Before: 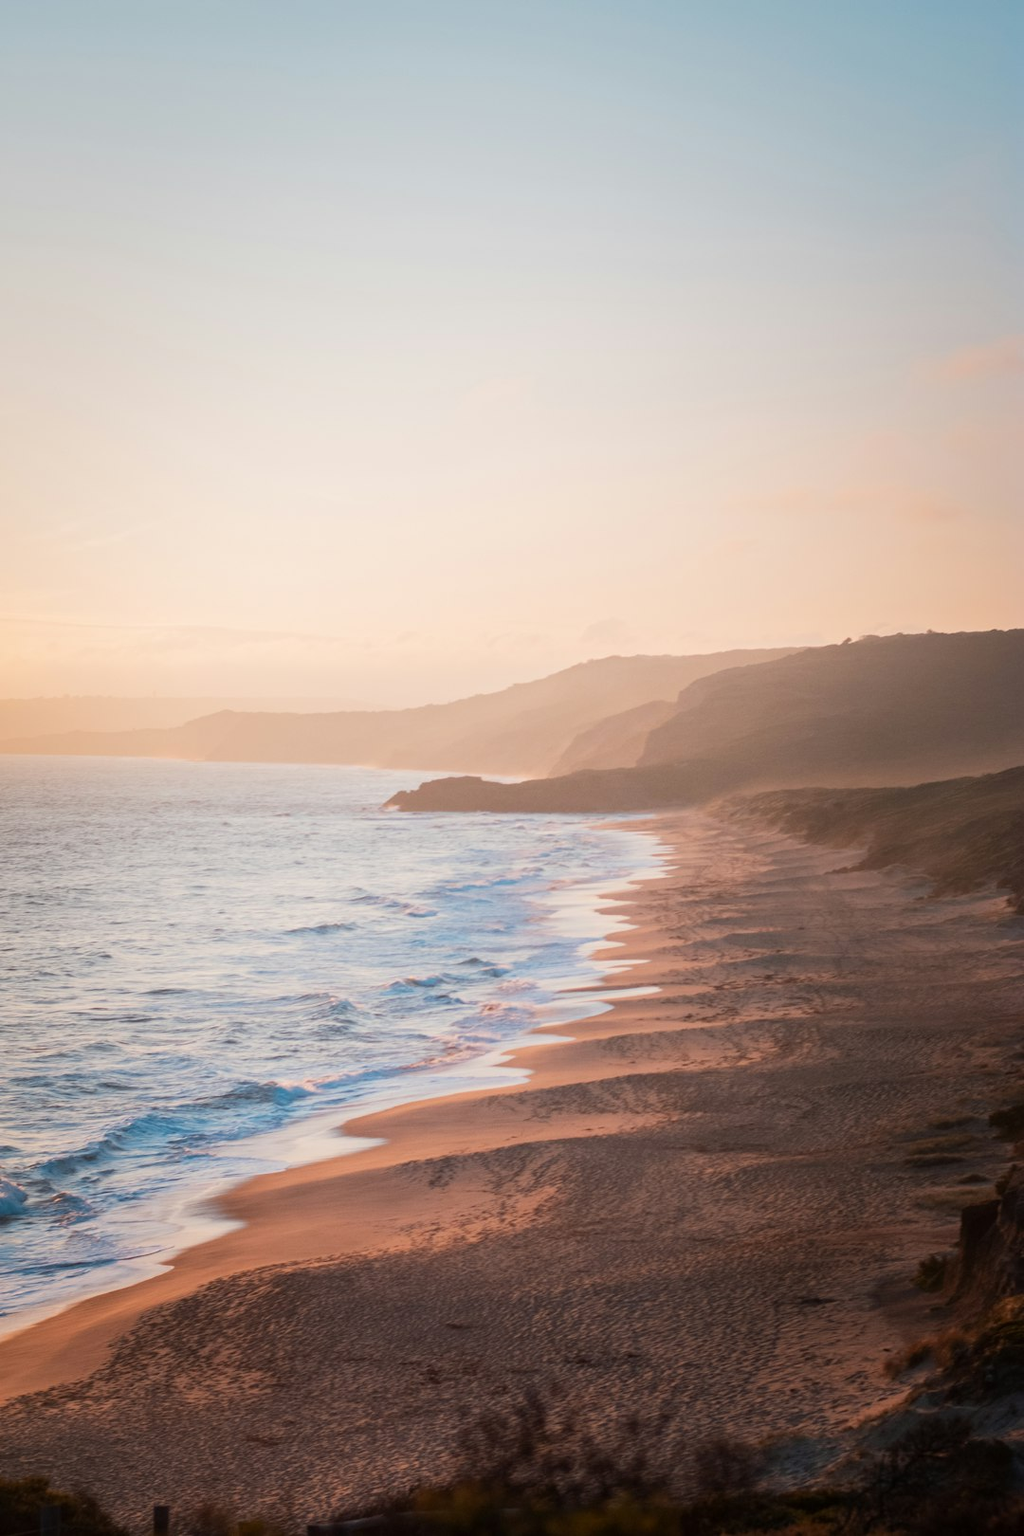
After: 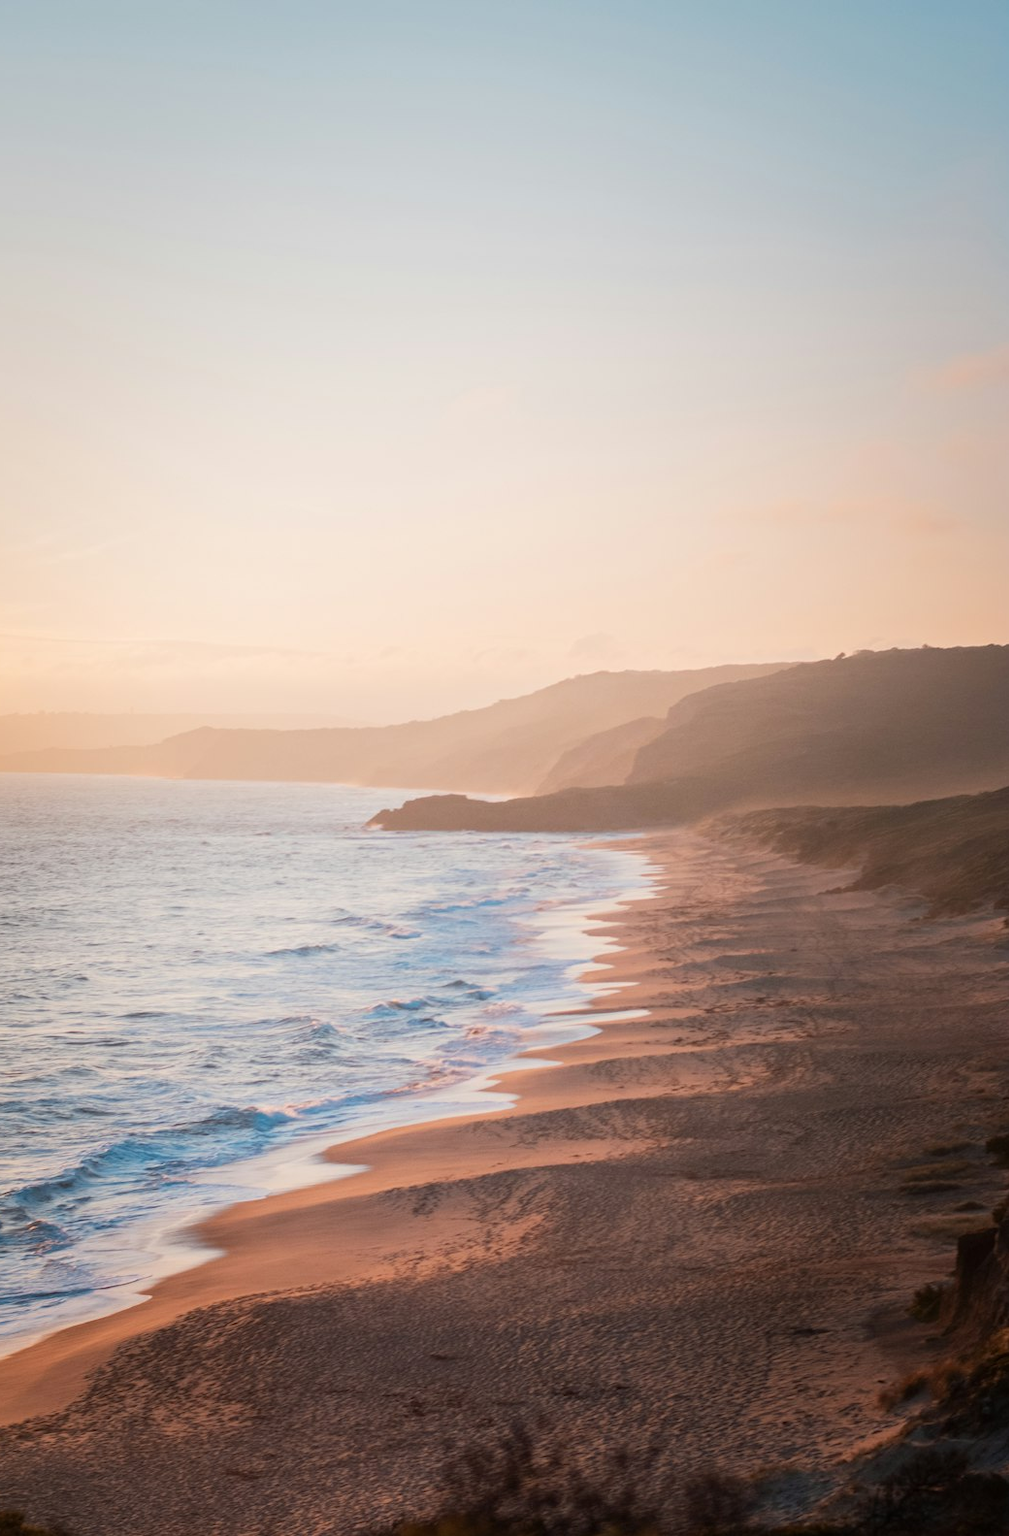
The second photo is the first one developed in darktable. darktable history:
exposure: compensate highlight preservation false
crop and rotate: left 2.536%, right 1.107%, bottom 2.246%
